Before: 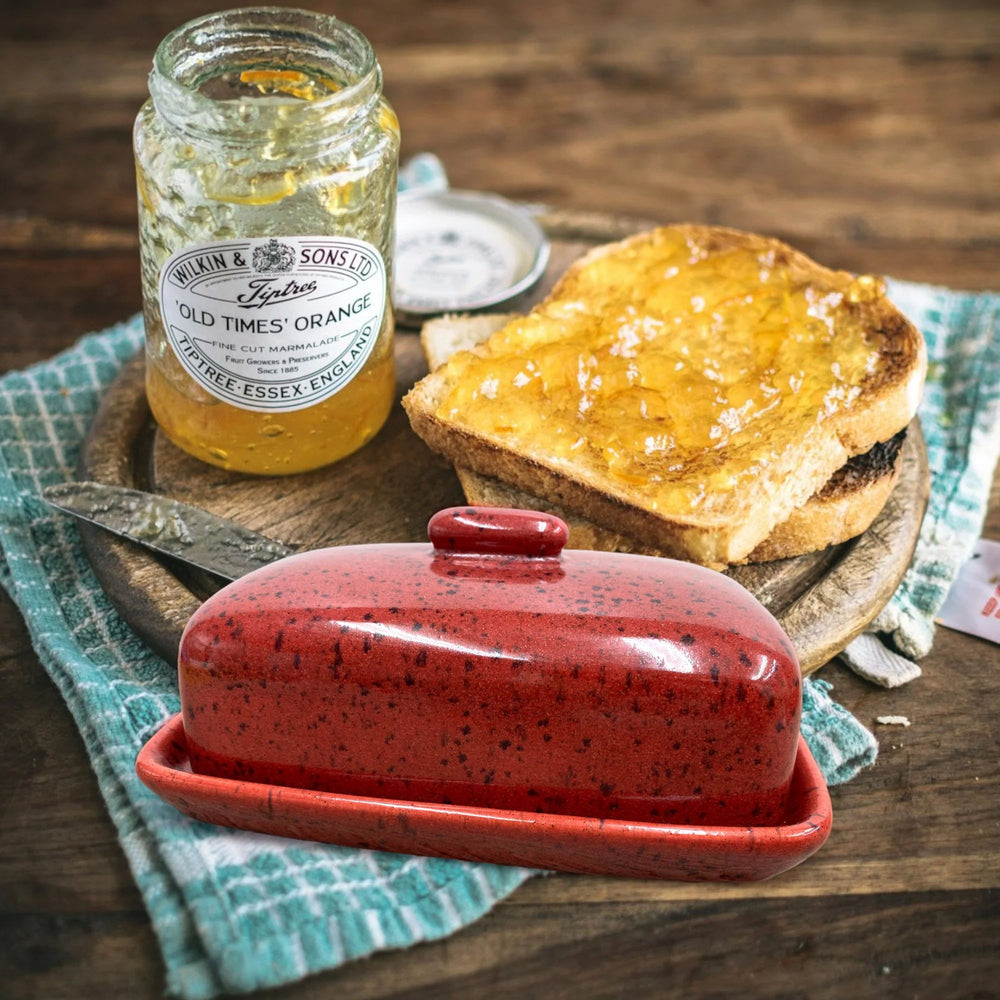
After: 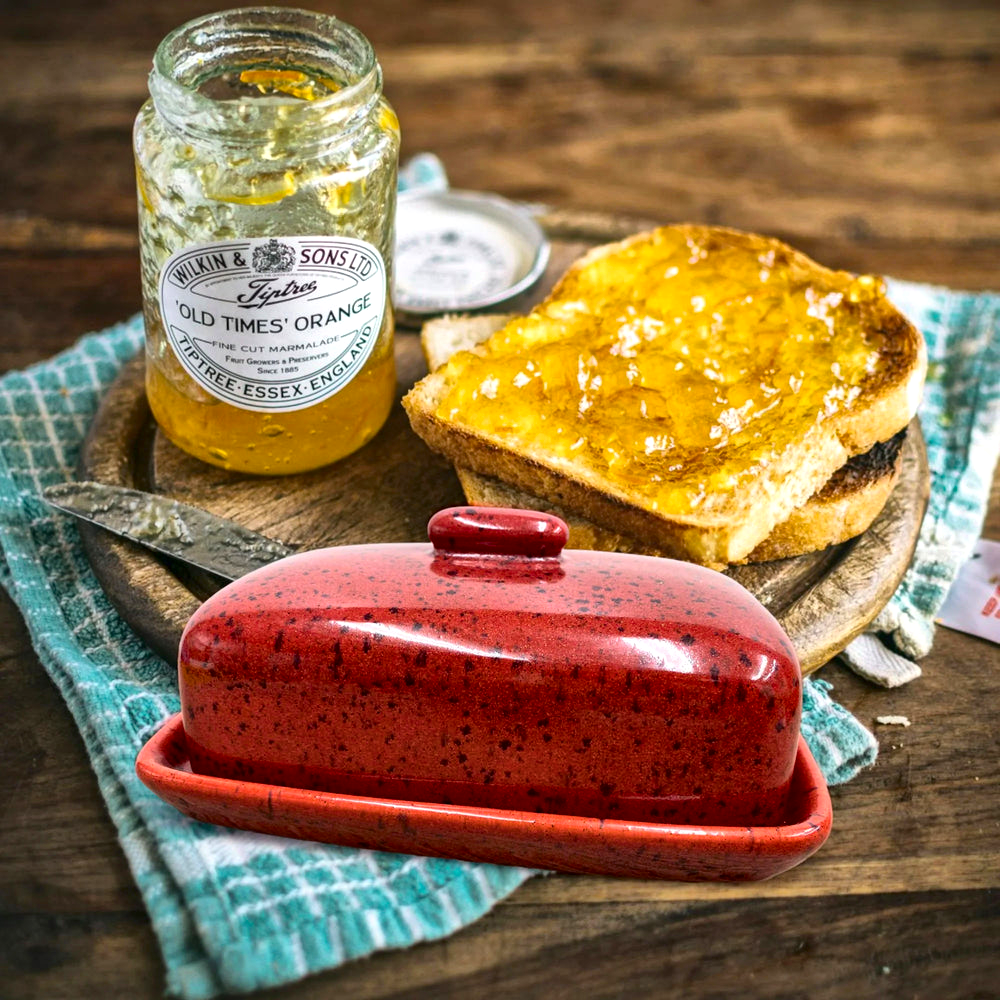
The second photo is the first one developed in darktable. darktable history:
color balance rgb: perceptual saturation grading › global saturation 20%, global vibrance 20%
local contrast: mode bilateral grid, contrast 20, coarseness 50, detail 161%, midtone range 0.2
